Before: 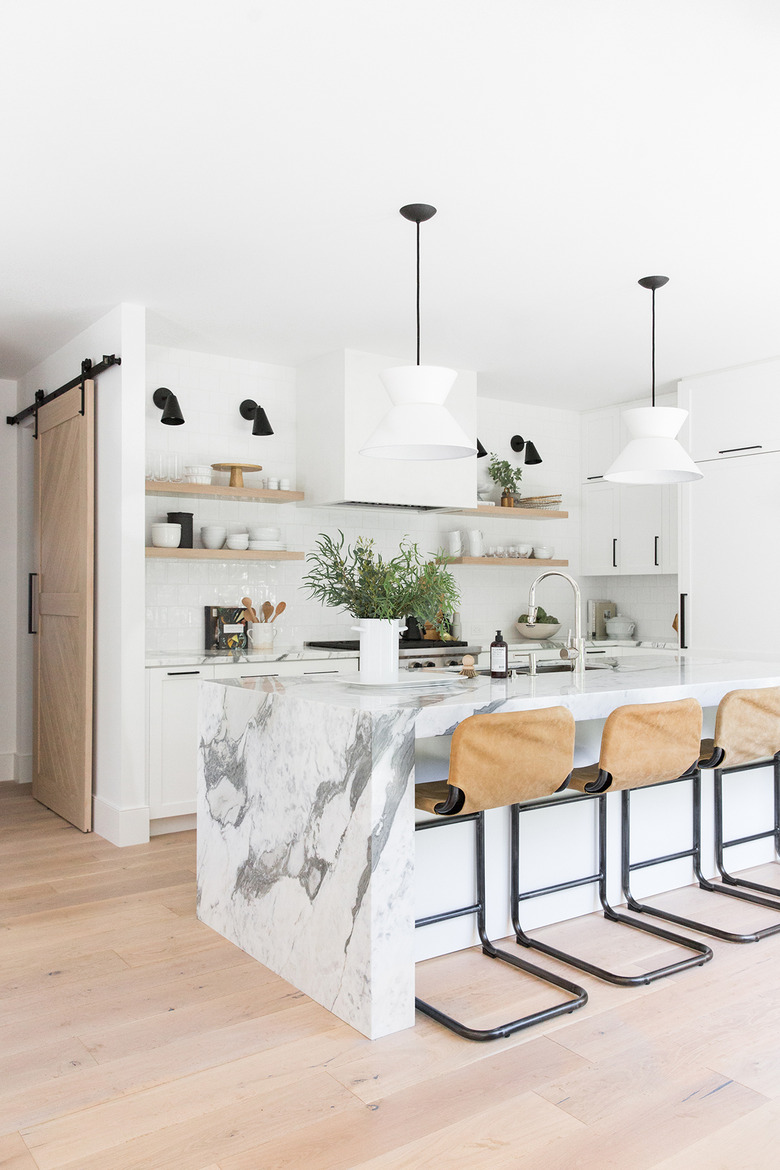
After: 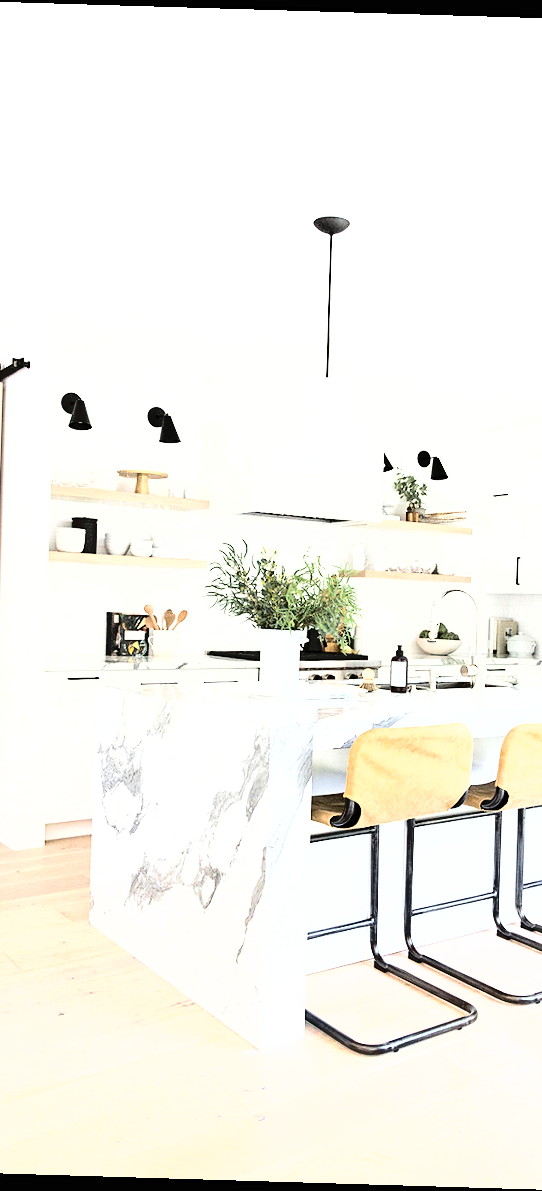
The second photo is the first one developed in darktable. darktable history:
contrast brightness saturation: contrast 0.2, brightness 0.16, saturation 0.22
shadows and highlights: highlights color adjustment 0%, low approximation 0.01, soften with gaussian
crop and rotate: left 14.292%, right 19.041%
rotate and perspective: rotation 1.72°, automatic cropping off
sharpen: amount 0.2
exposure: black level correction 0, exposure 1.1 EV, compensate exposure bias true, compensate highlight preservation false
tone curve: curves: ch0 [(0, 0) (0.003, 0.002) (0.011, 0.007) (0.025, 0.016) (0.044, 0.027) (0.069, 0.045) (0.1, 0.077) (0.136, 0.114) (0.177, 0.166) (0.224, 0.241) (0.277, 0.328) (0.335, 0.413) (0.399, 0.498) (0.468, 0.572) (0.543, 0.638) (0.623, 0.711) (0.709, 0.786) (0.801, 0.853) (0.898, 0.929) (1, 1)], preserve colors none
velvia: on, module defaults
